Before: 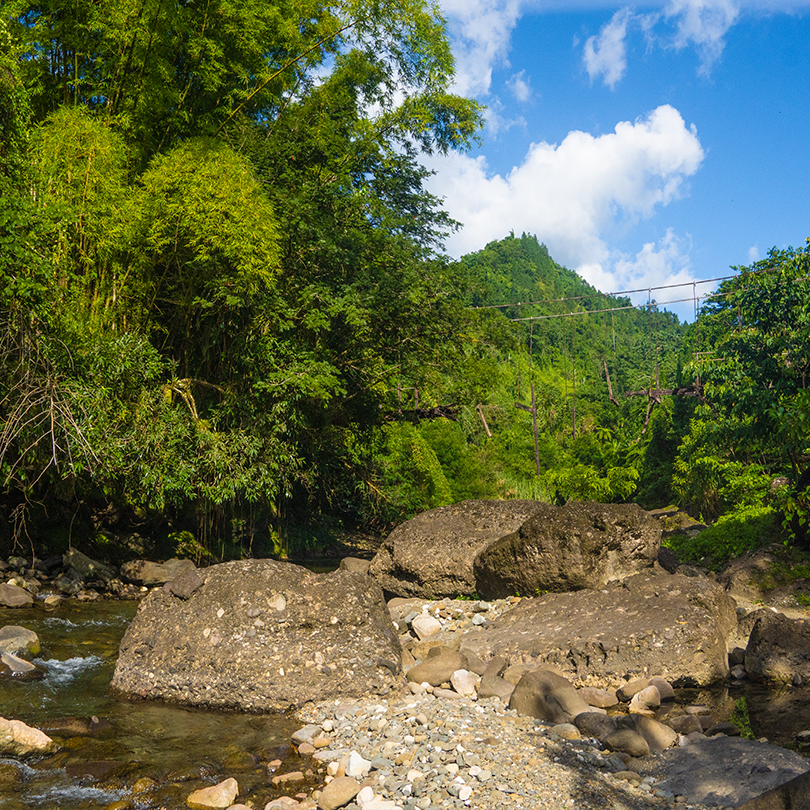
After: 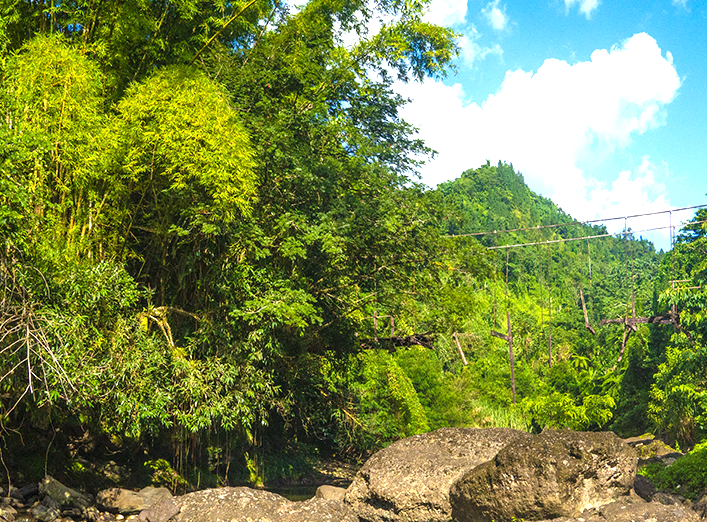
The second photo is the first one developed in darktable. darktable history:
tone equalizer: -7 EV 0.13 EV
crop: left 3.029%, top 8.996%, right 9.637%, bottom 26.534%
exposure: black level correction 0, exposure 1.098 EV, compensate highlight preservation false
shadows and highlights: radius 124.98, shadows 30.39, highlights -30.98, low approximation 0.01, soften with gaussian
